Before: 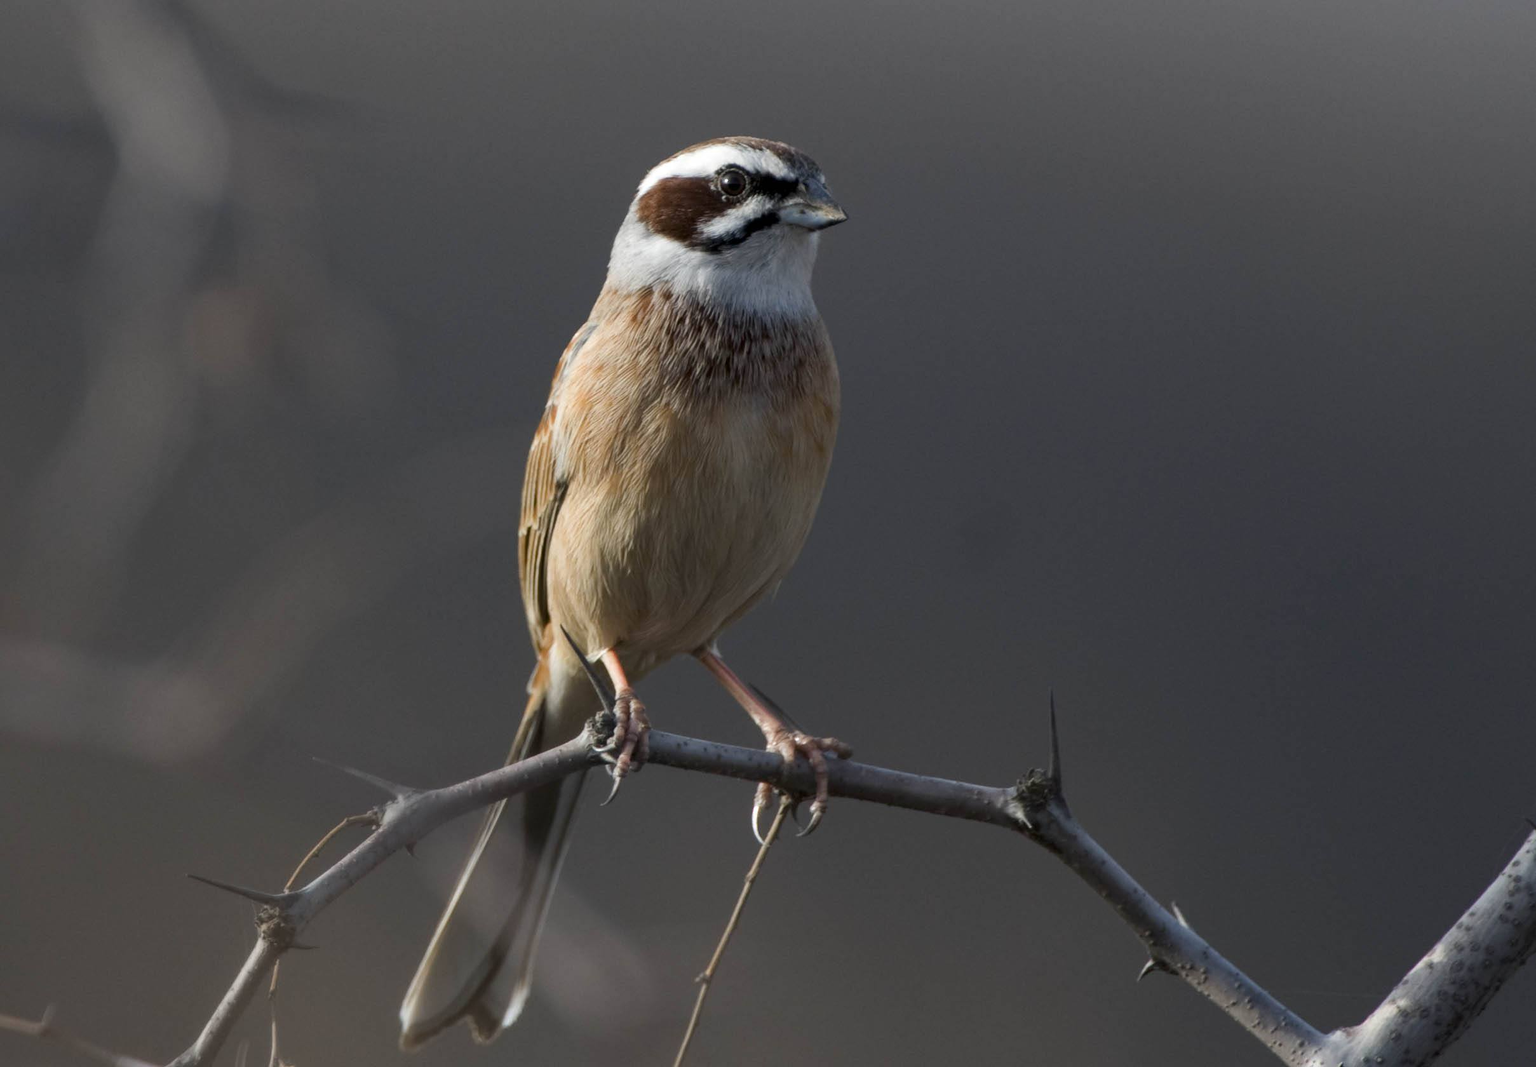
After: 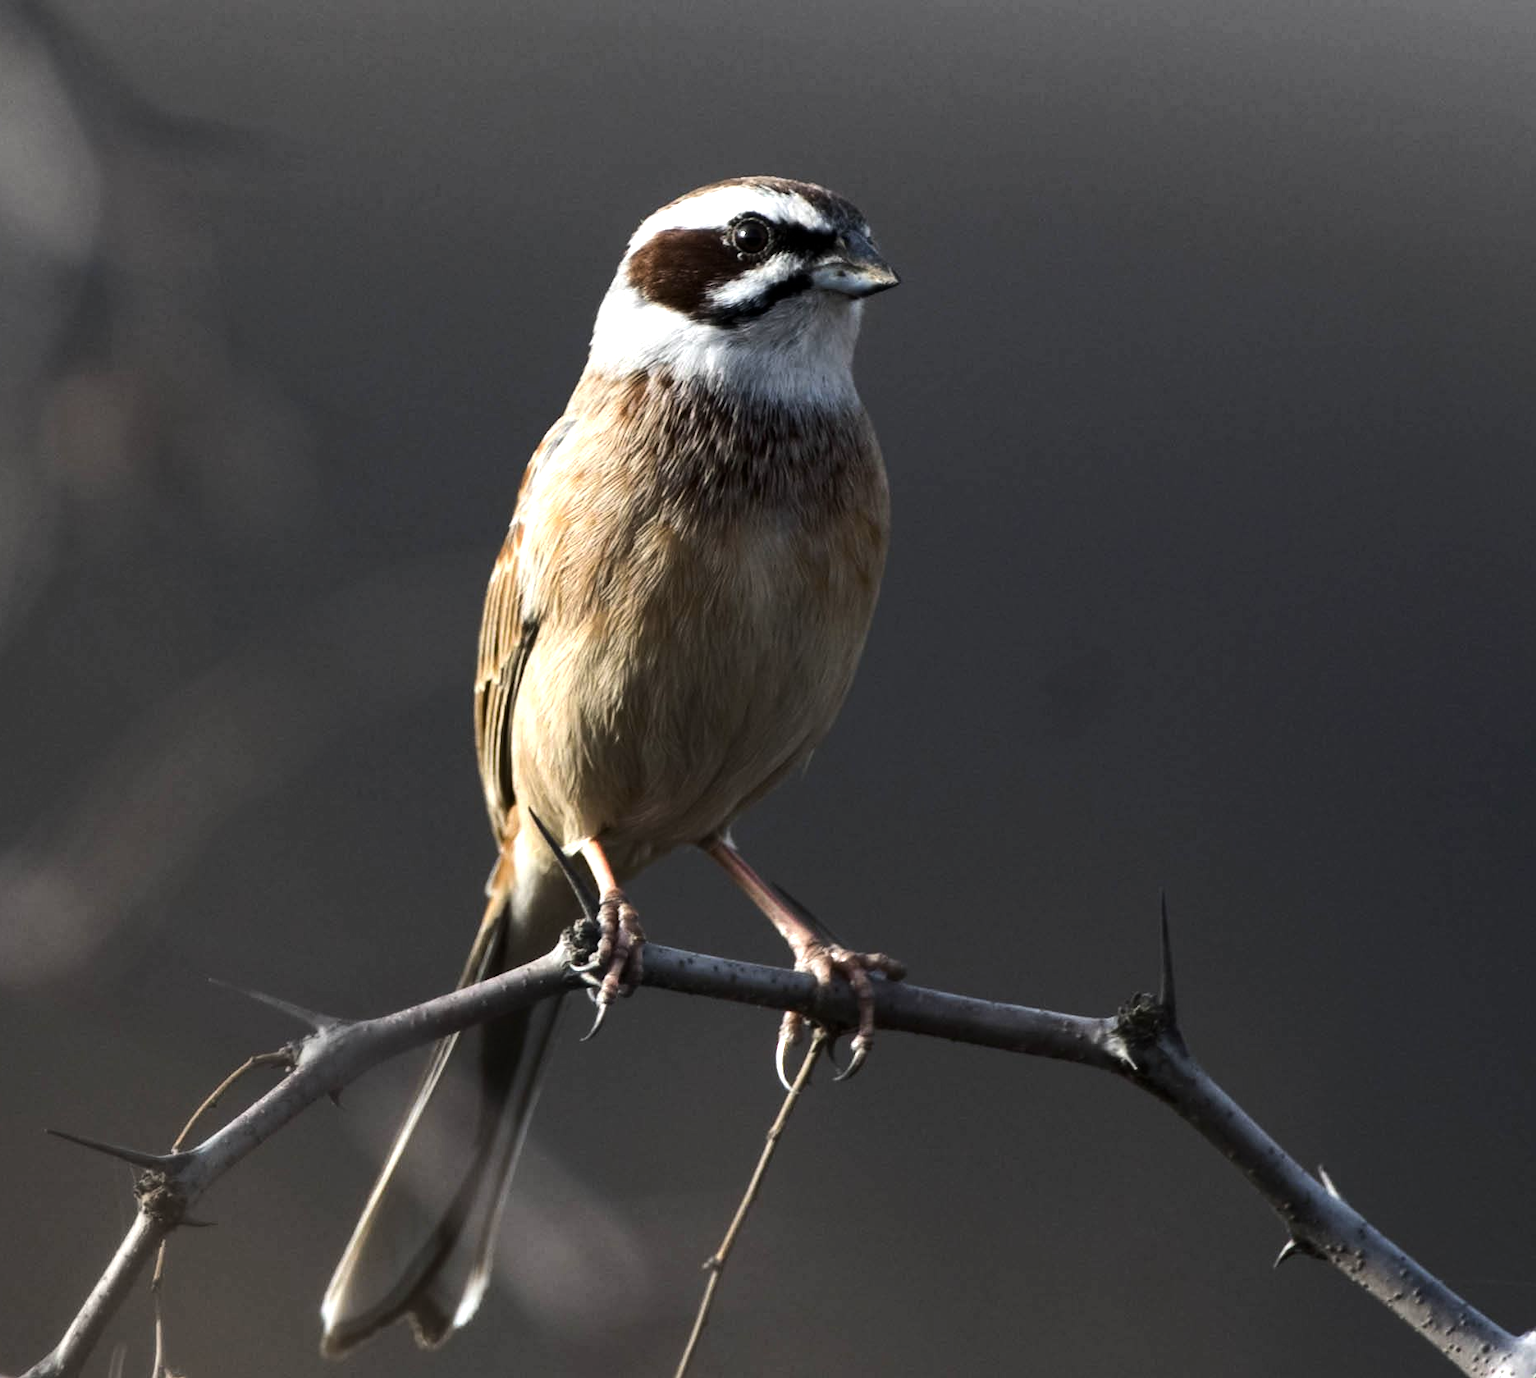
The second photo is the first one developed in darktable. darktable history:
crop: left 9.88%, right 12.664%
tone equalizer: -8 EV -1.08 EV, -7 EV -1.01 EV, -6 EV -0.867 EV, -5 EV -0.578 EV, -3 EV 0.578 EV, -2 EV 0.867 EV, -1 EV 1.01 EV, +0 EV 1.08 EV, edges refinement/feathering 500, mask exposure compensation -1.57 EV, preserve details no
